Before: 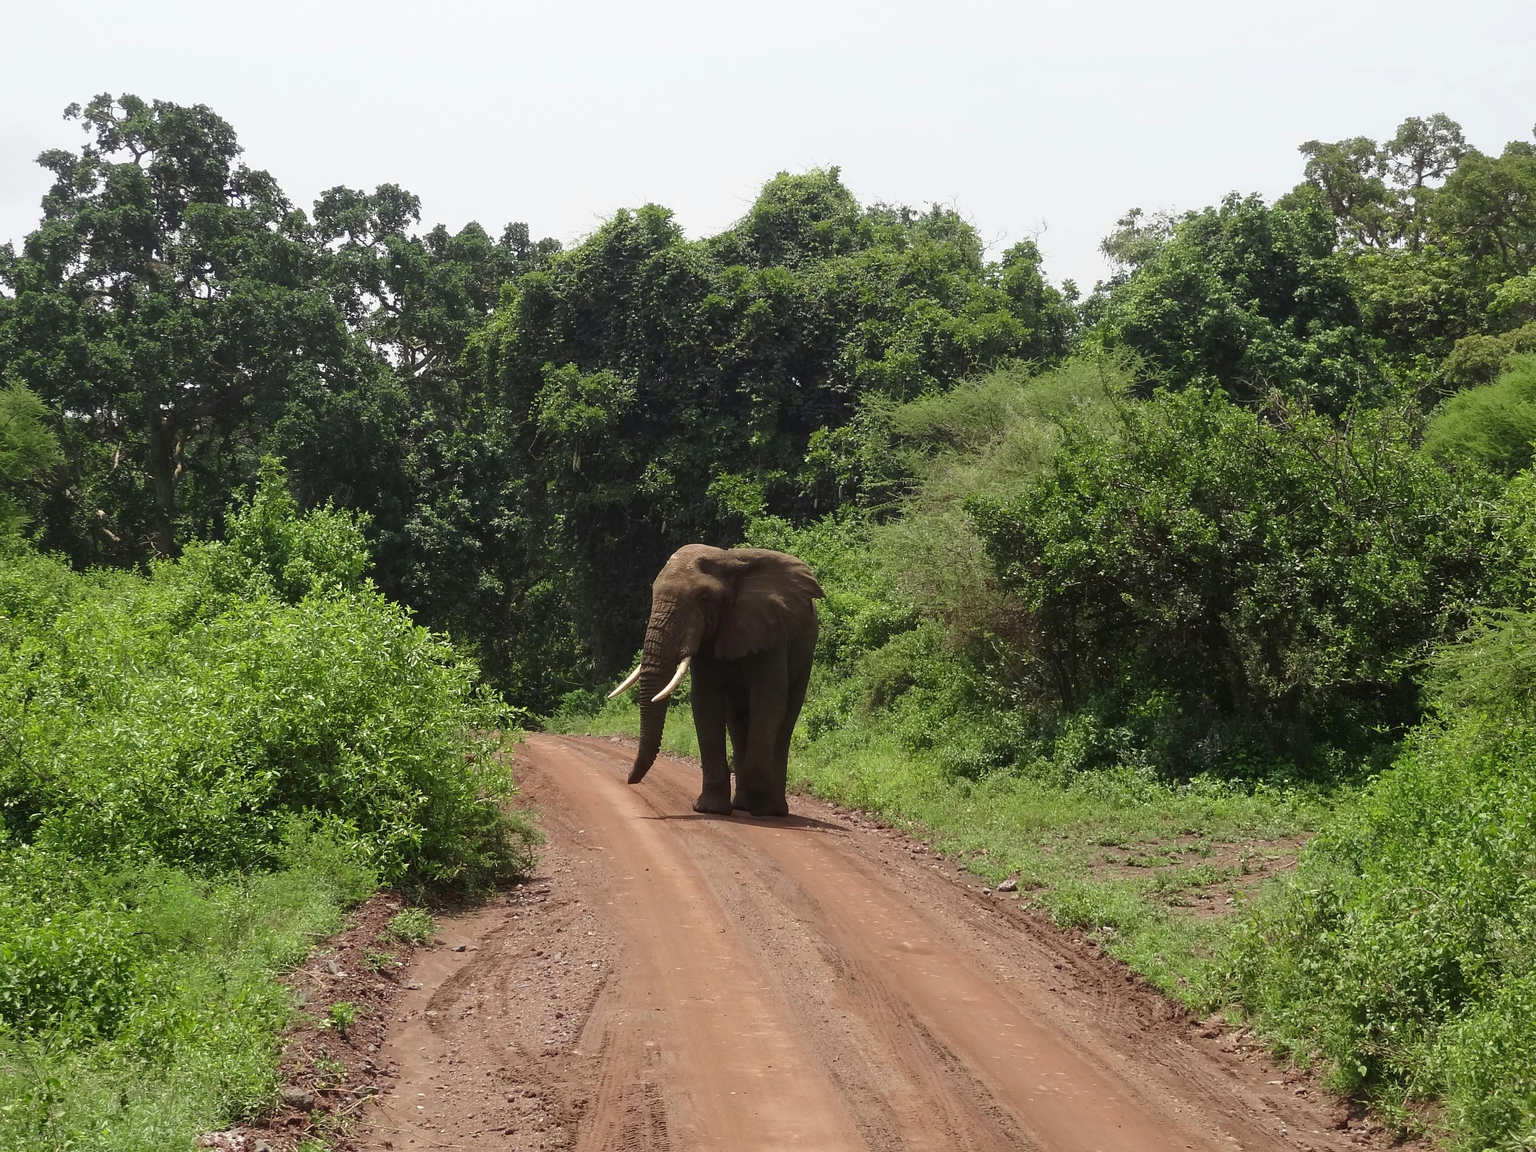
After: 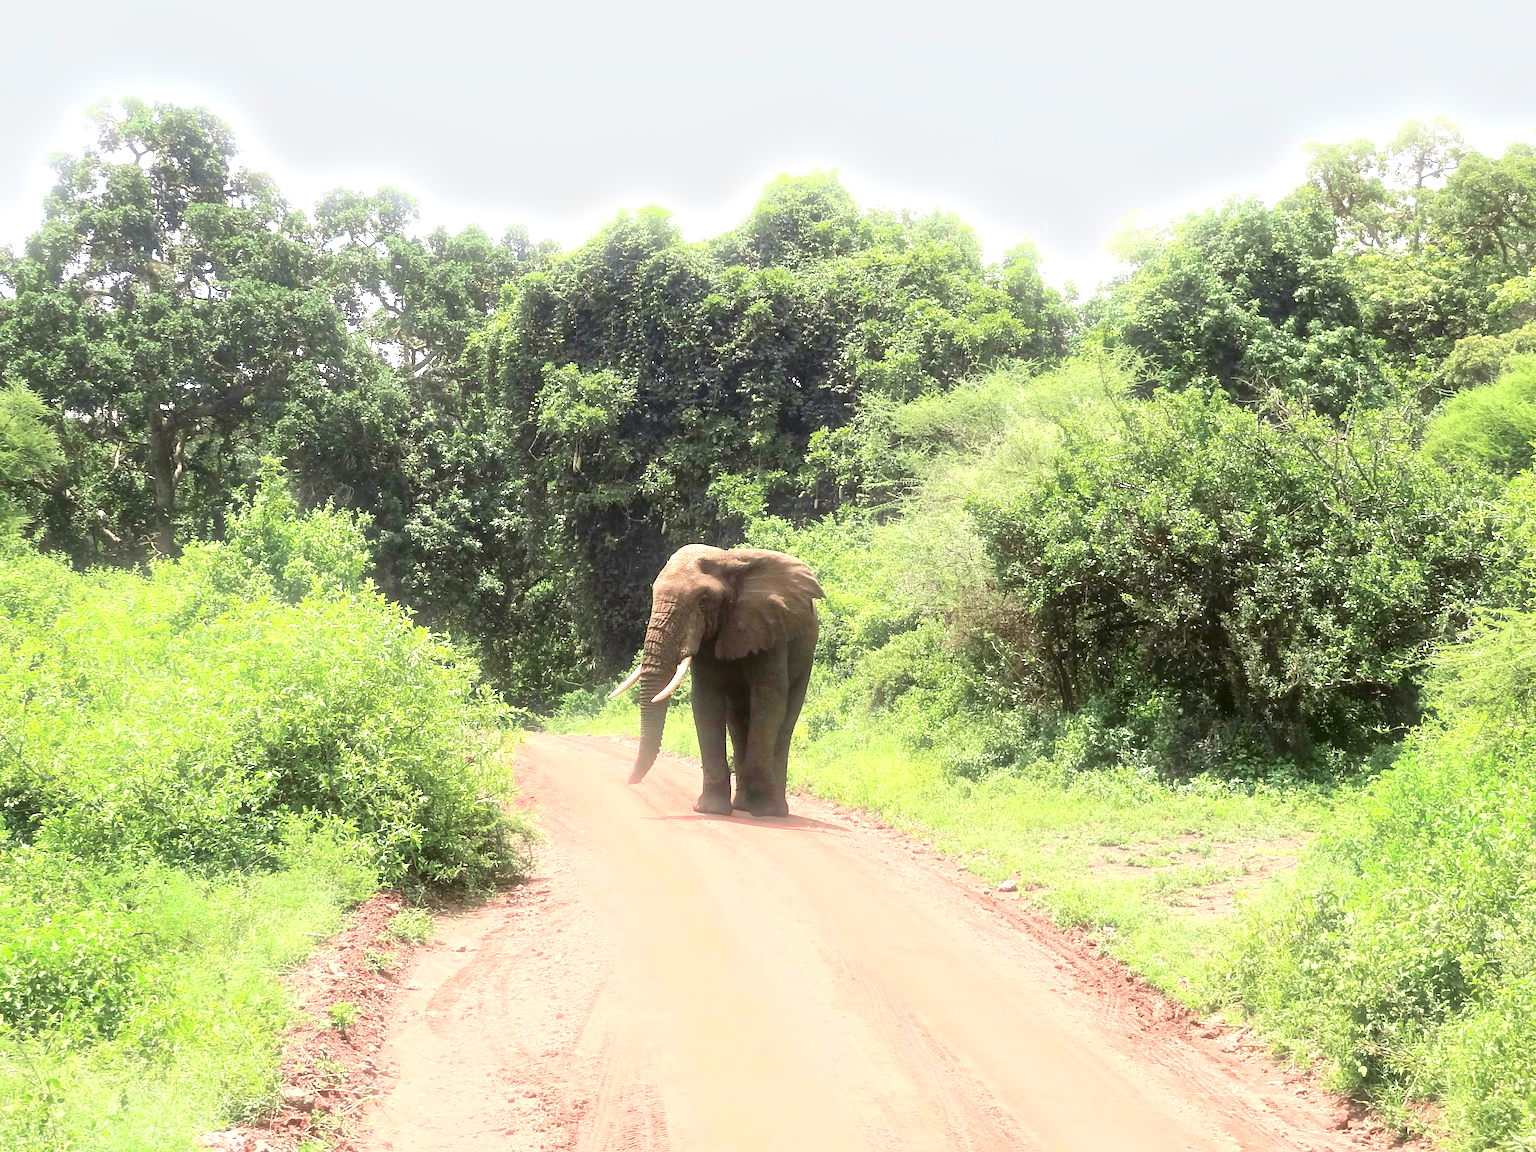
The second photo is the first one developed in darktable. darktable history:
color balance rgb: on, module defaults
exposure: black level correction 0.001, exposure 1.735 EV, compensate highlight preservation false
shadows and highlights: shadows 37.27, highlights -28.18, soften with gaussian
bloom: size 15%, threshold 97%, strength 7%
tone curve: curves: ch0 [(0.003, 0) (0.066, 0.017) (0.163, 0.09) (0.264, 0.238) (0.395, 0.421) (0.517, 0.56) (0.688, 0.743) (0.791, 0.814) (1, 1)]; ch1 [(0, 0) (0.164, 0.115) (0.337, 0.332) (0.39, 0.398) (0.464, 0.461) (0.501, 0.5) (0.507, 0.503) (0.534, 0.537) (0.577, 0.59) (0.652, 0.681) (0.733, 0.749) (0.811, 0.796) (1, 1)]; ch2 [(0, 0) (0.337, 0.382) (0.464, 0.476) (0.501, 0.502) (0.527, 0.54) (0.551, 0.565) (0.6, 0.59) (0.687, 0.675) (1, 1)], color space Lab, independent channels, preserve colors none
